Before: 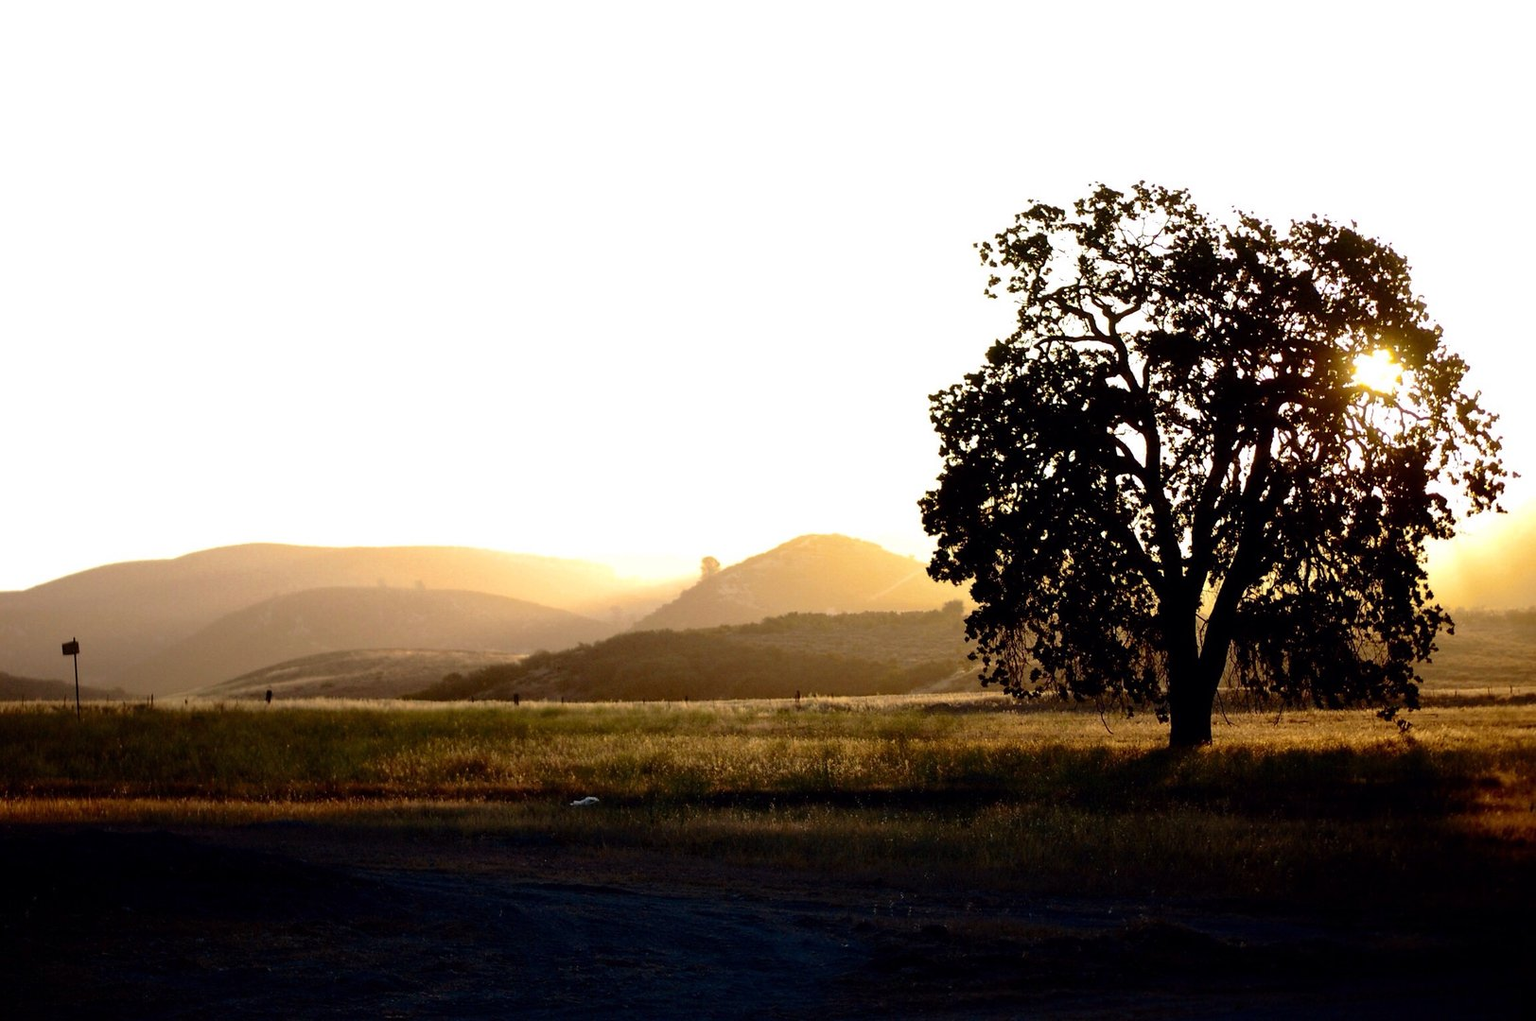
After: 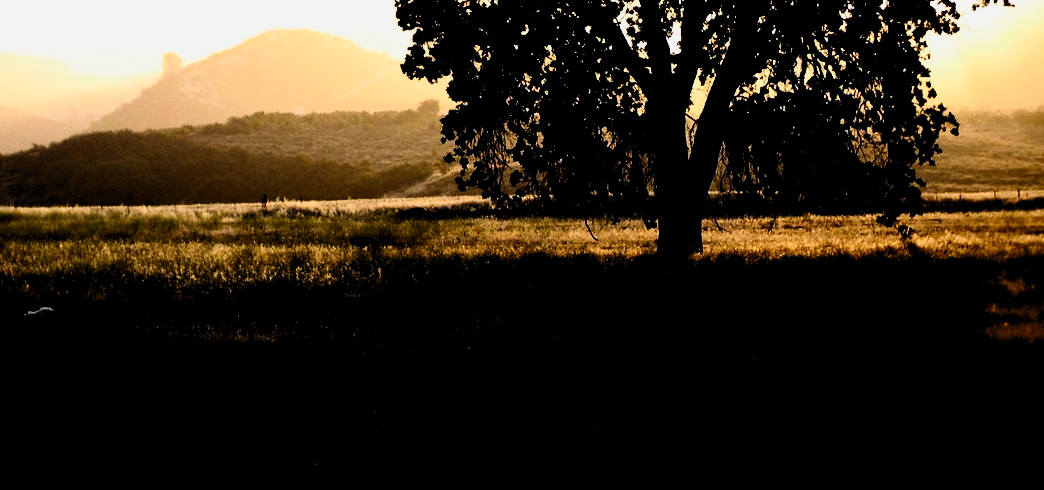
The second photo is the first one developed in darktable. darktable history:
crop and rotate: left 35.666%, top 49.694%, bottom 4.856%
contrast brightness saturation: contrast 0.398, brightness 0.052, saturation 0.253
filmic rgb: black relative exposure -2.73 EV, white relative exposure 4.56 EV, hardness 1.71, contrast 1.239, color science v4 (2020)
shadows and highlights: radius 336.21, shadows 28.99, highlights color adjustment 38.83%, soften with gaussian
